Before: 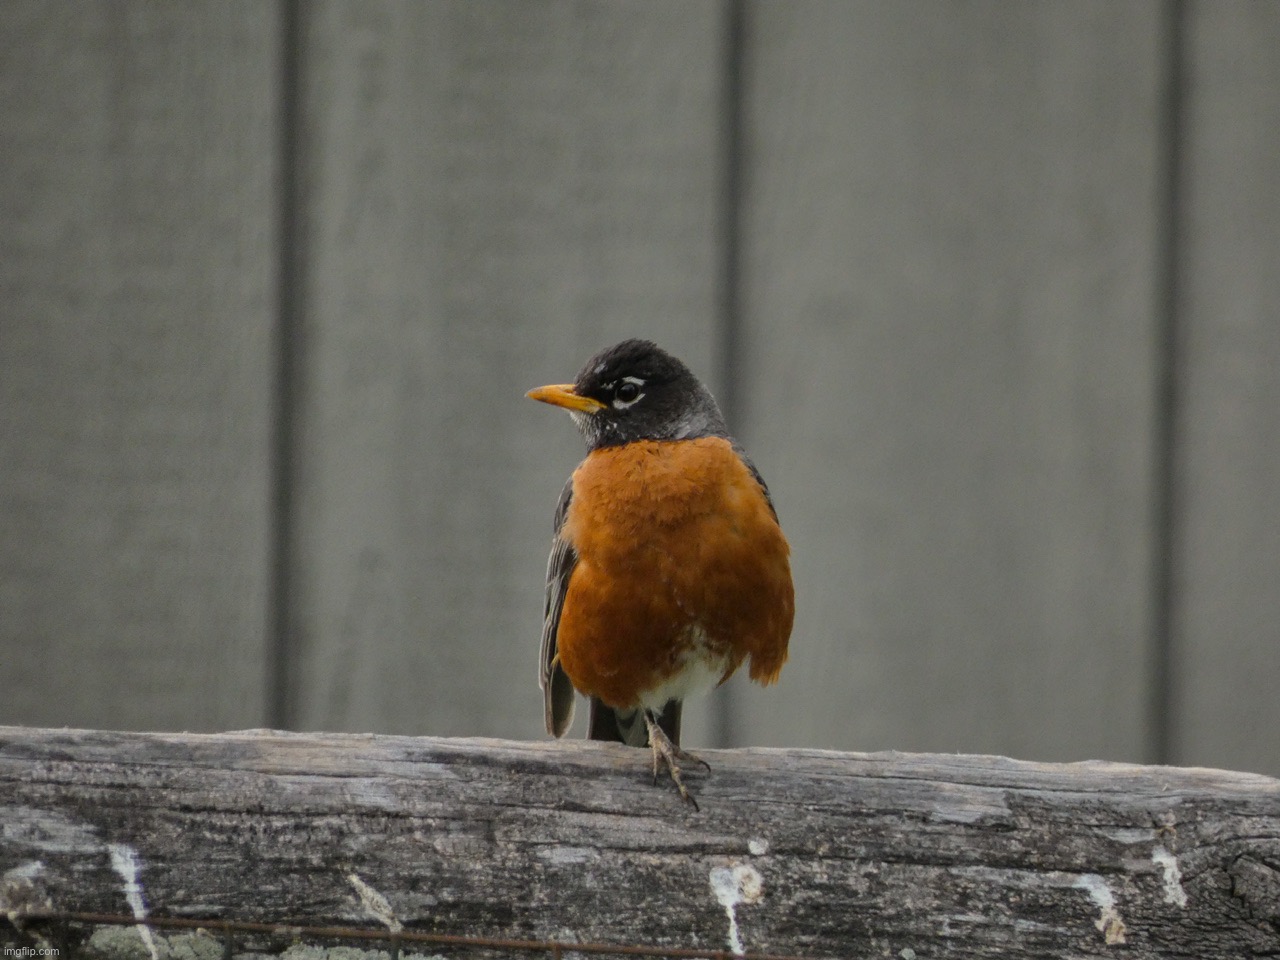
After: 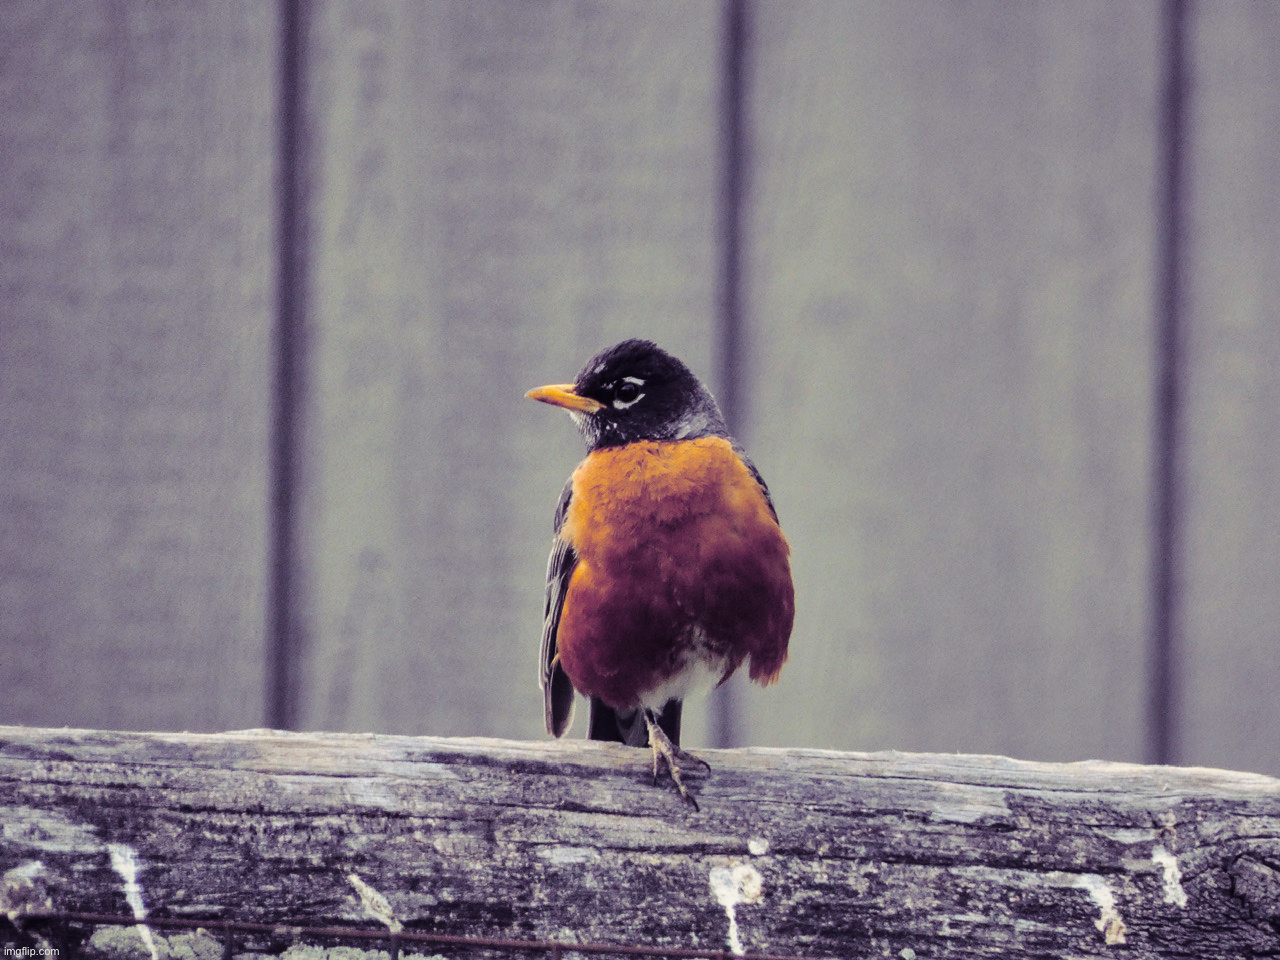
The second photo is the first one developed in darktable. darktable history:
split-toning: shadows › hue 255.6°, shadows › saturation 0.66, highlights › hue 43.2°, highlights › saturation 0.68, balance -50.1
base curve: curves: ch0 [(0, 0) (0.028, 0.03) (0.121, 0.232) (0.46, 0.748) (0.859, 0.968) (1, 1)], preserve colors none
